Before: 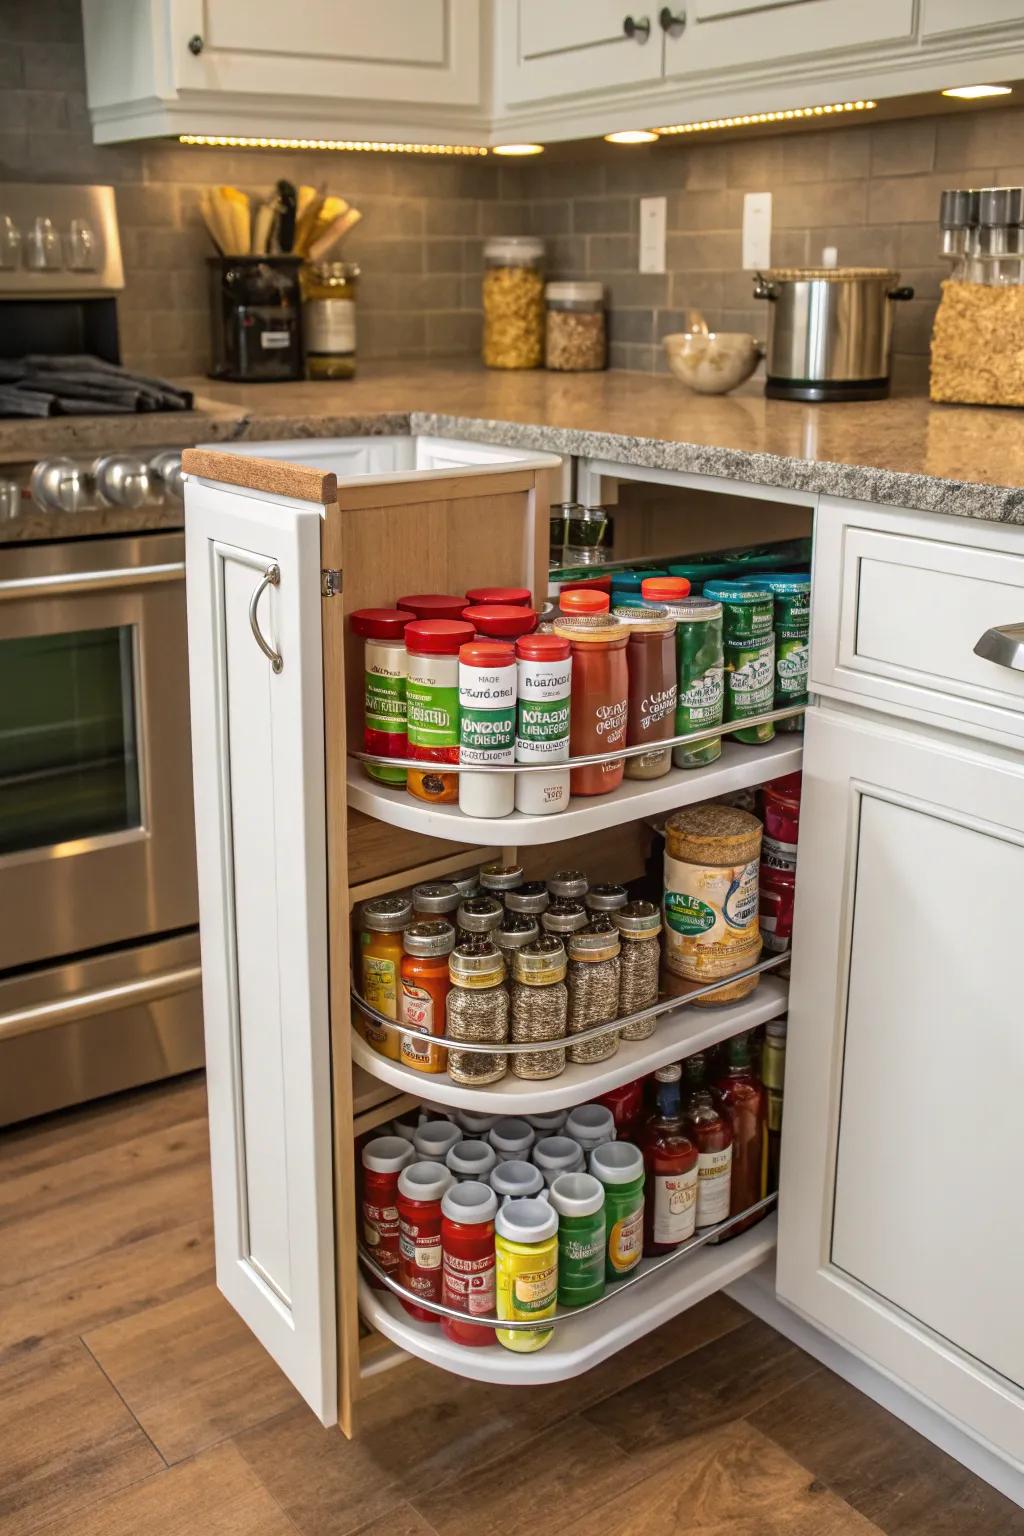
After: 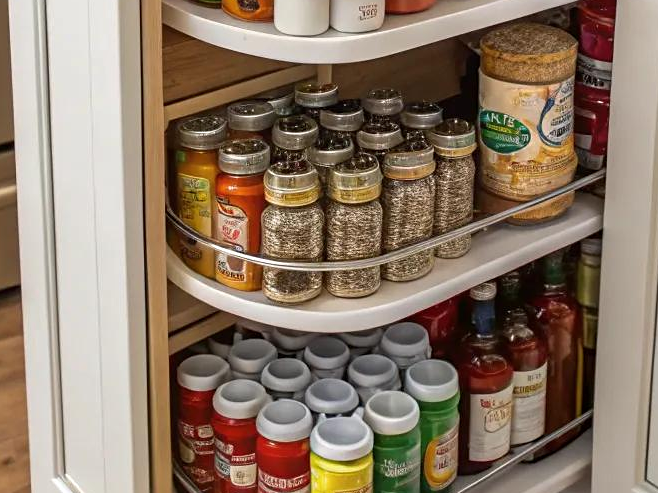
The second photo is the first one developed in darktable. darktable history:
shadows and highlights: shadows 32.32, highlights -31.31, soften with gaussian
crop: left 18.082%, top 50.936%, right 17.657%, bottom 16.913%
sharpen: amount 0.208
